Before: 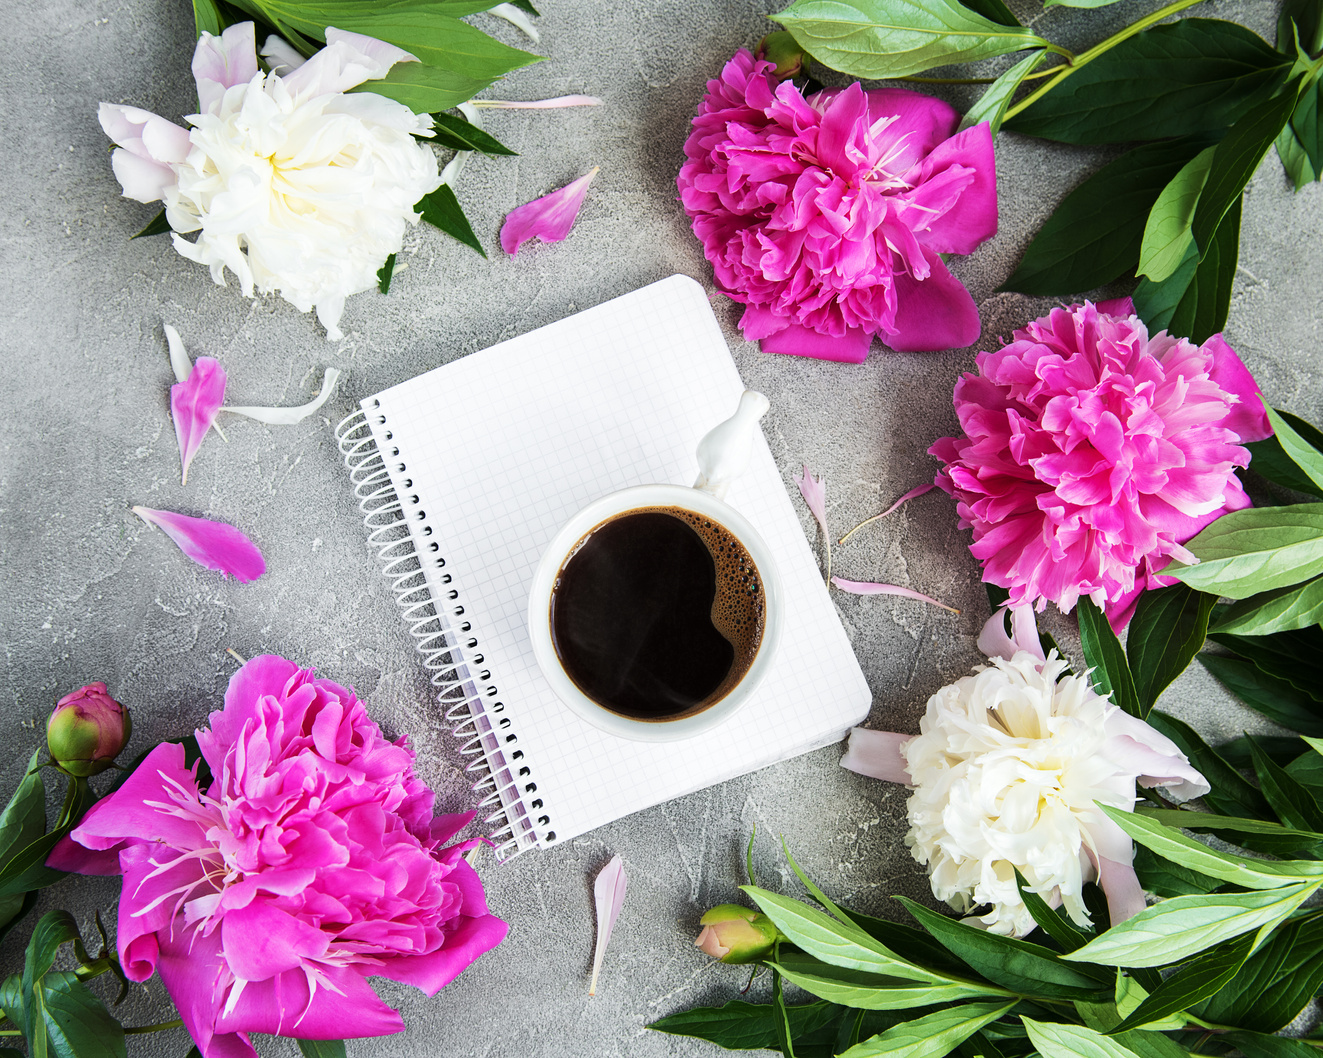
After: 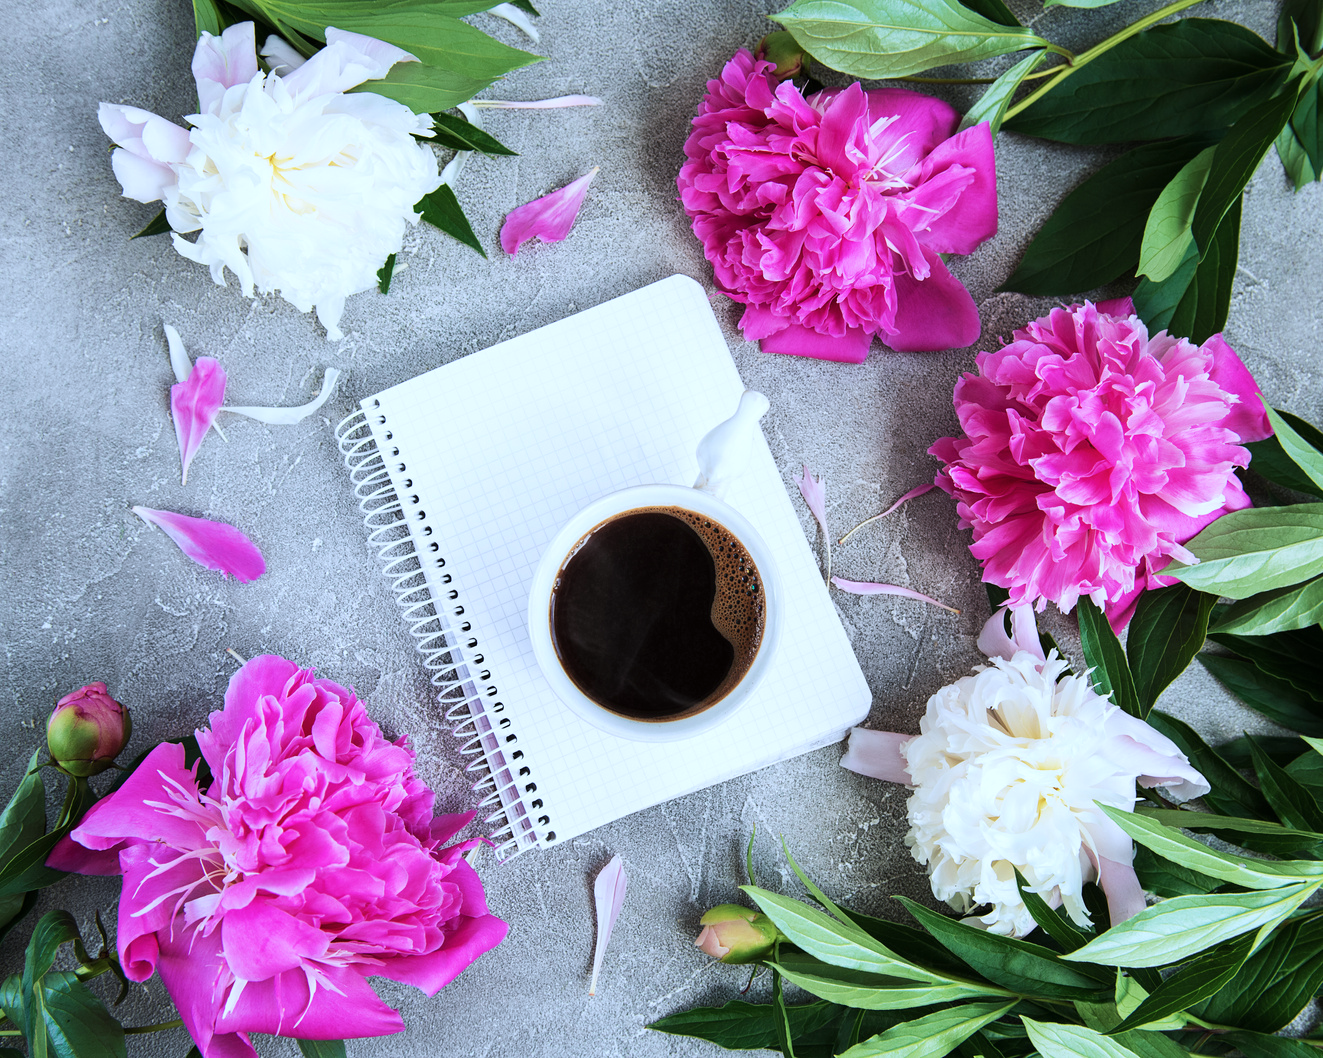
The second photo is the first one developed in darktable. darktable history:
color correction: highlights a* -2.01, highlights b* -18.41
